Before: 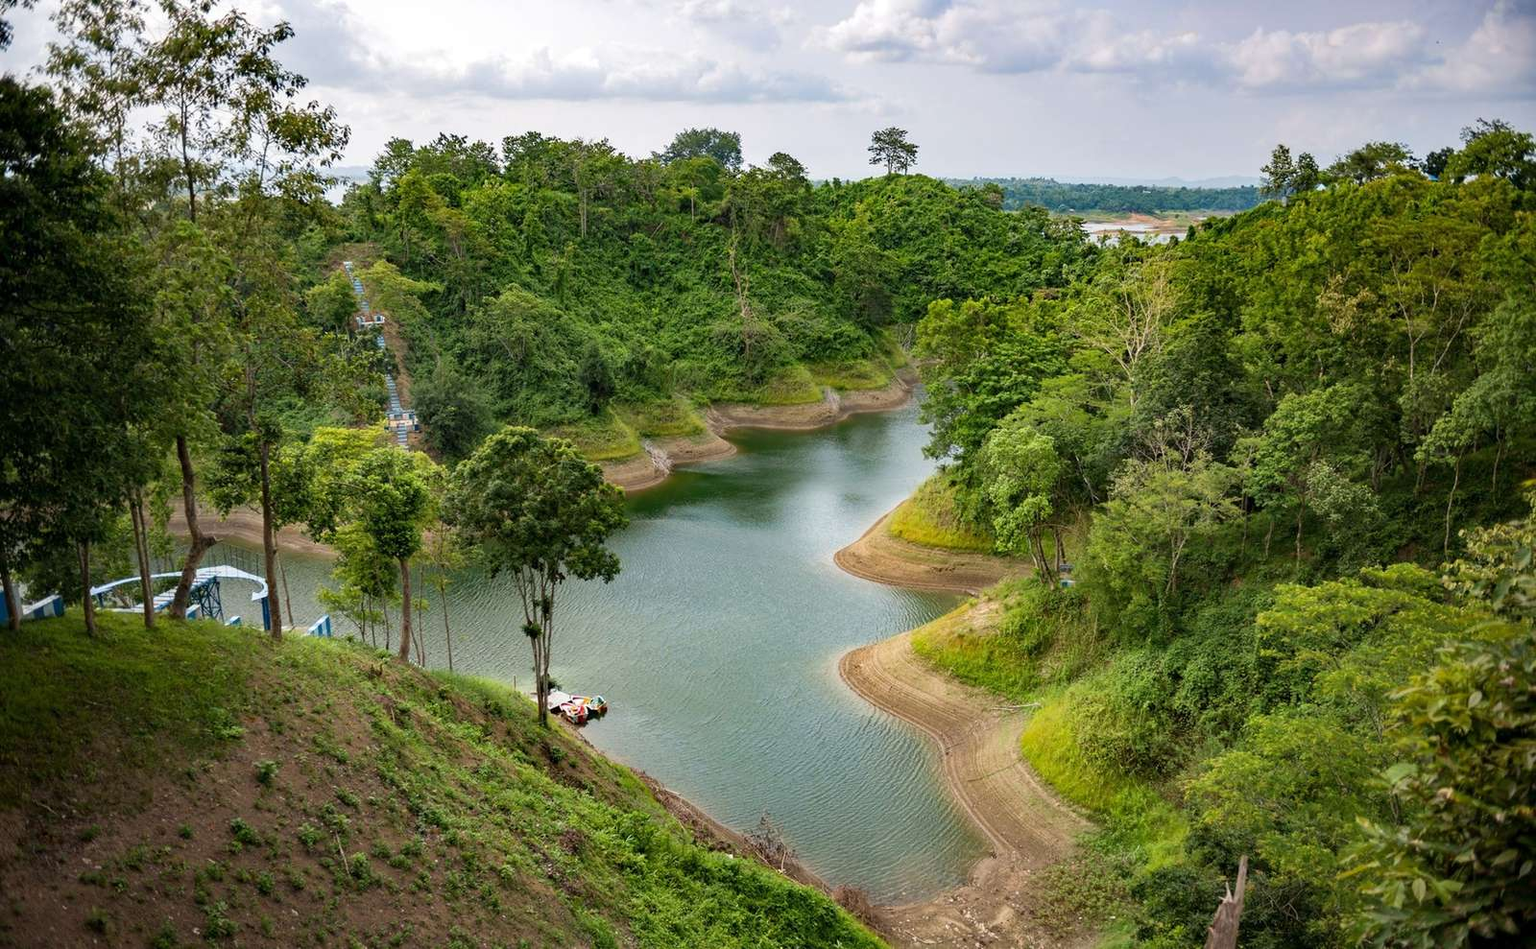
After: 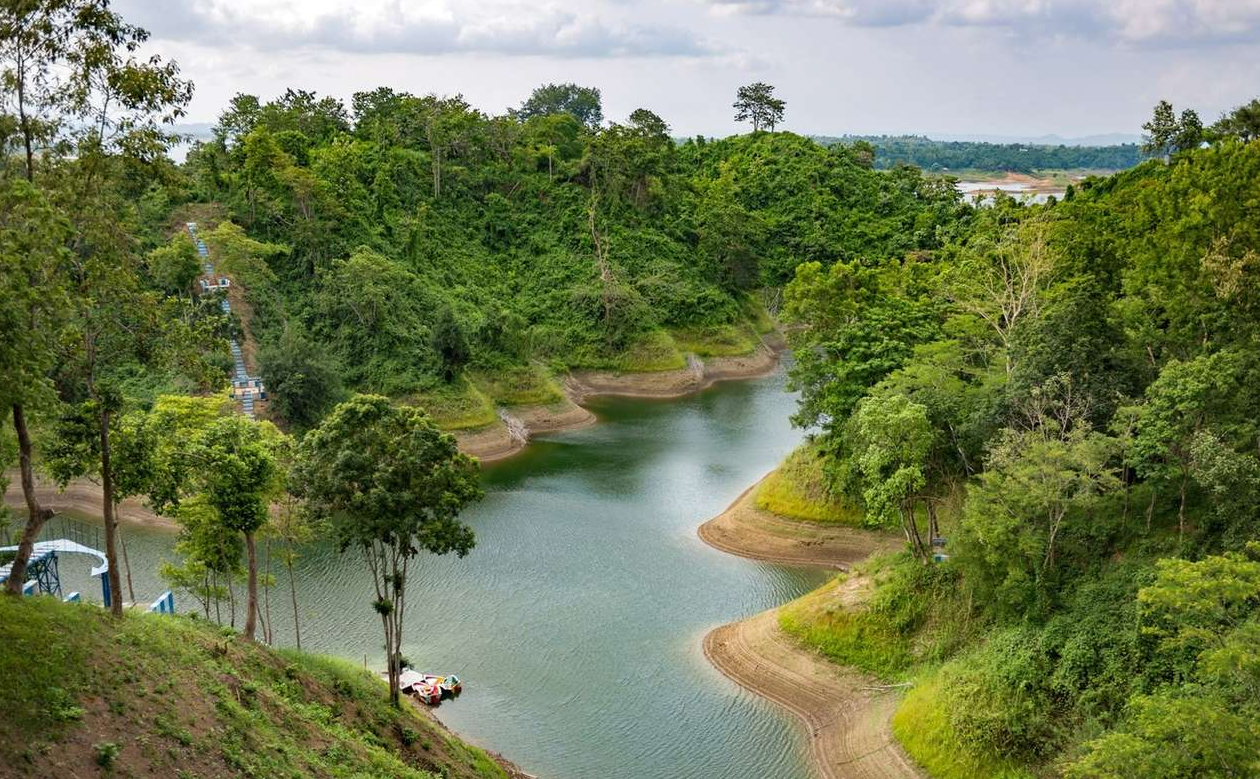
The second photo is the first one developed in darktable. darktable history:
crop and rotate: left 10.781%, top 5.057%, right 10.434%, bottom 16.104%
